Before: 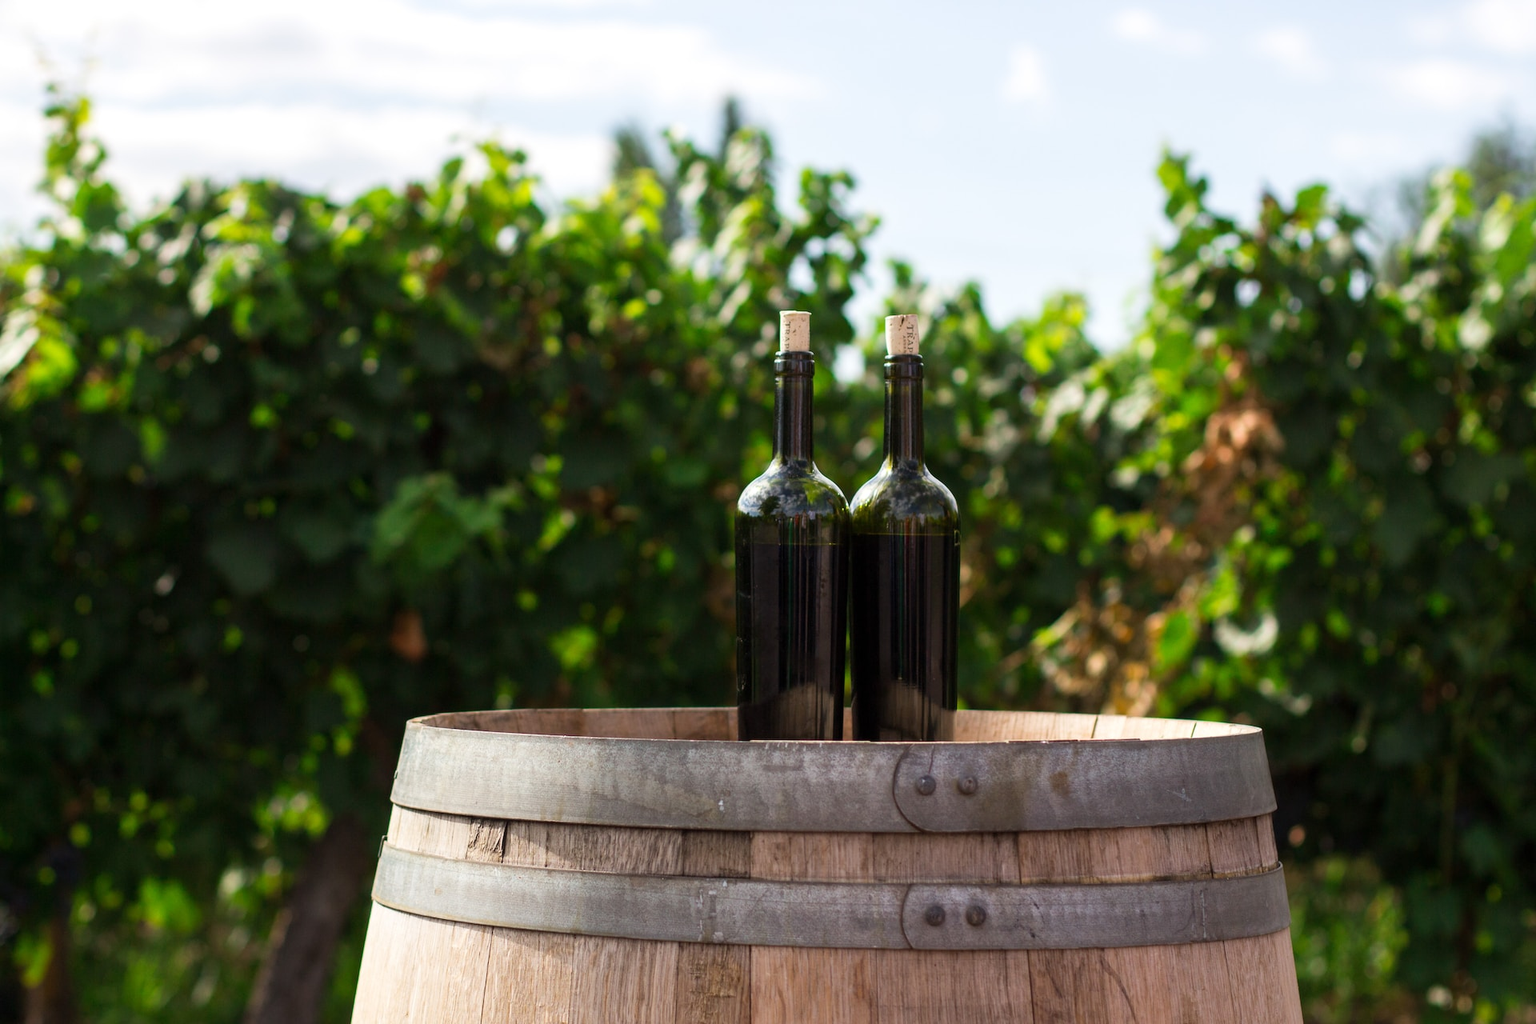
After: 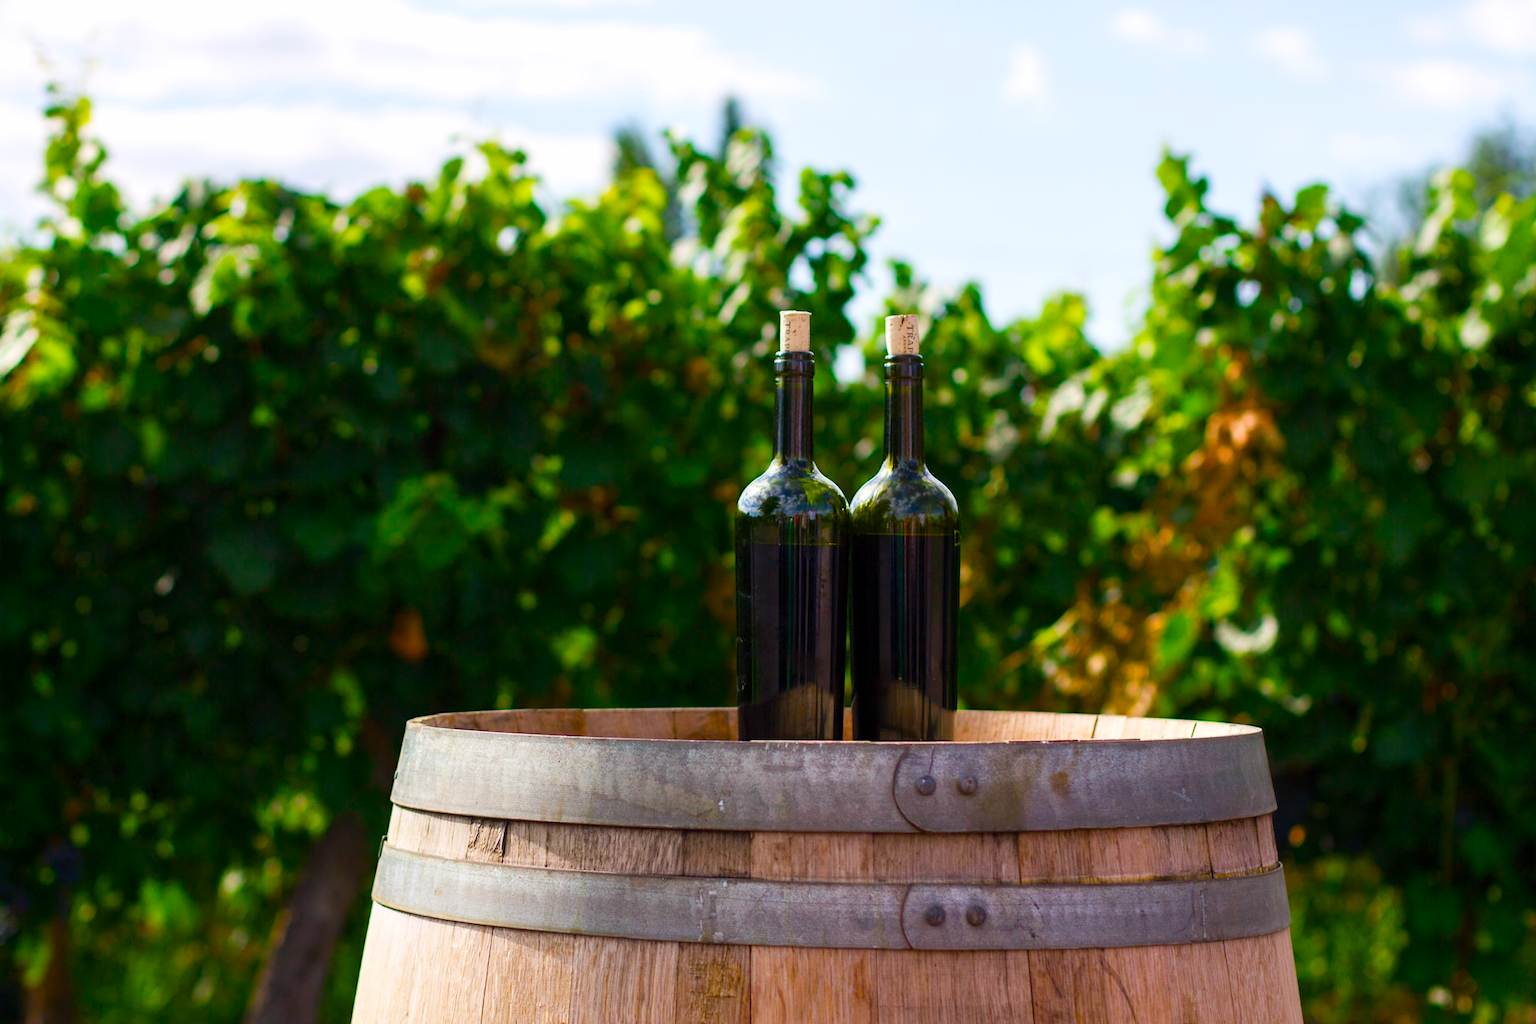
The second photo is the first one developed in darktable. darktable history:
color balance rgb: shadows lift › chroma 0.908%, shadows lift › hue 112.7°, power › chroma 0.986%, power › hue 254.9°, perceptual saturation grading › global saturation 45.978%, perceptual saturation grading › highlights -25.649%, perceptual saturation grading › shadows 49.737%, global vibrance 30.064%
